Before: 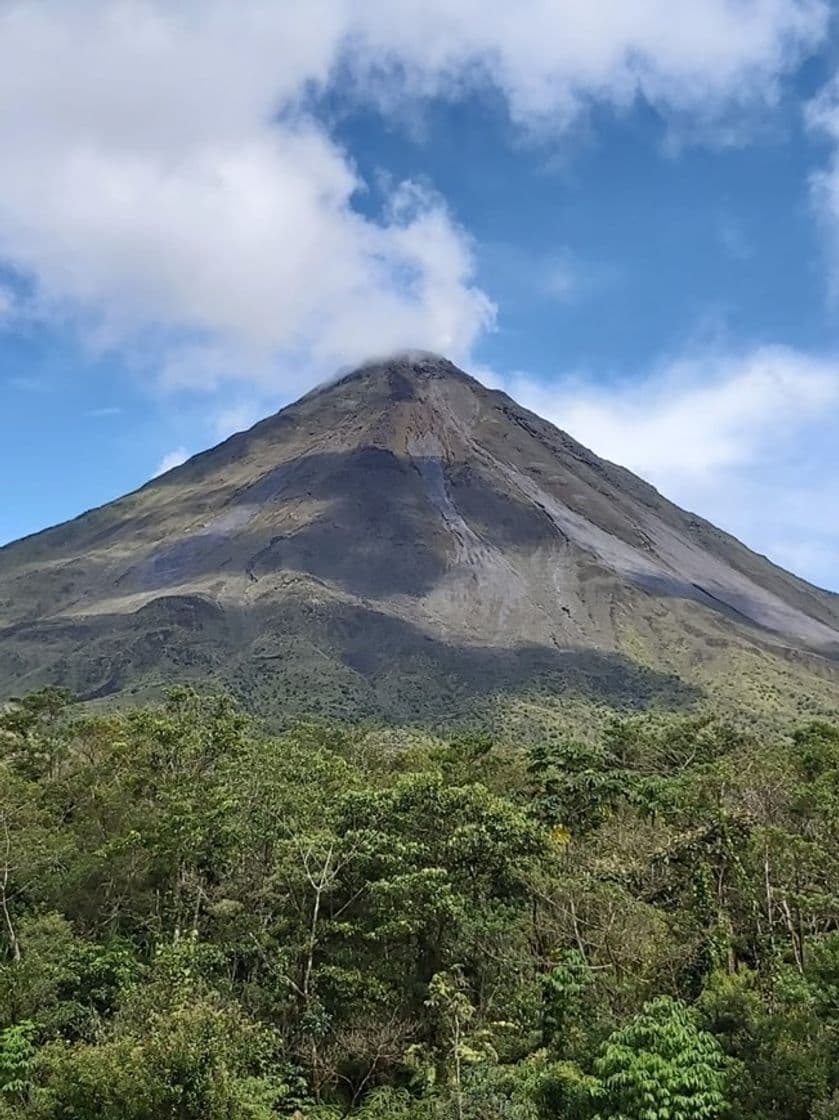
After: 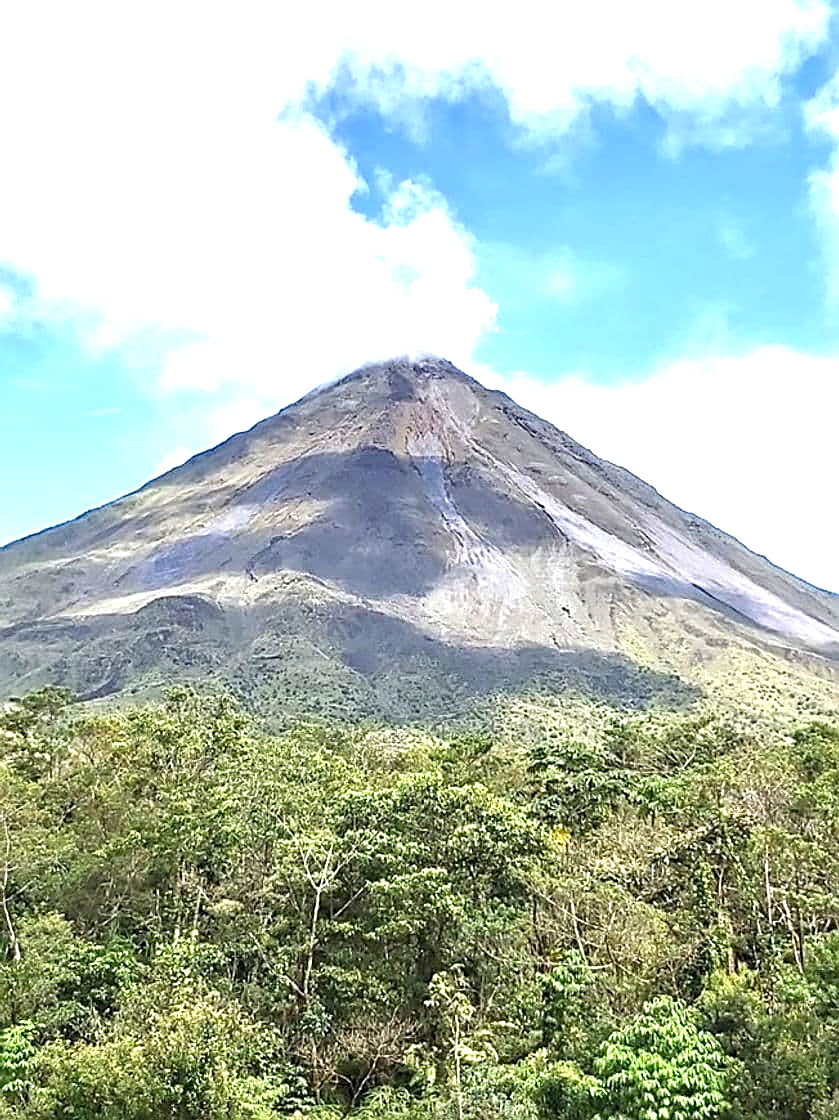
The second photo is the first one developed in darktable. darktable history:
sharpen: on, module defaults
exposure: black level correction 0.001, exposure 1.653 EV, compensate highlight preservation false
